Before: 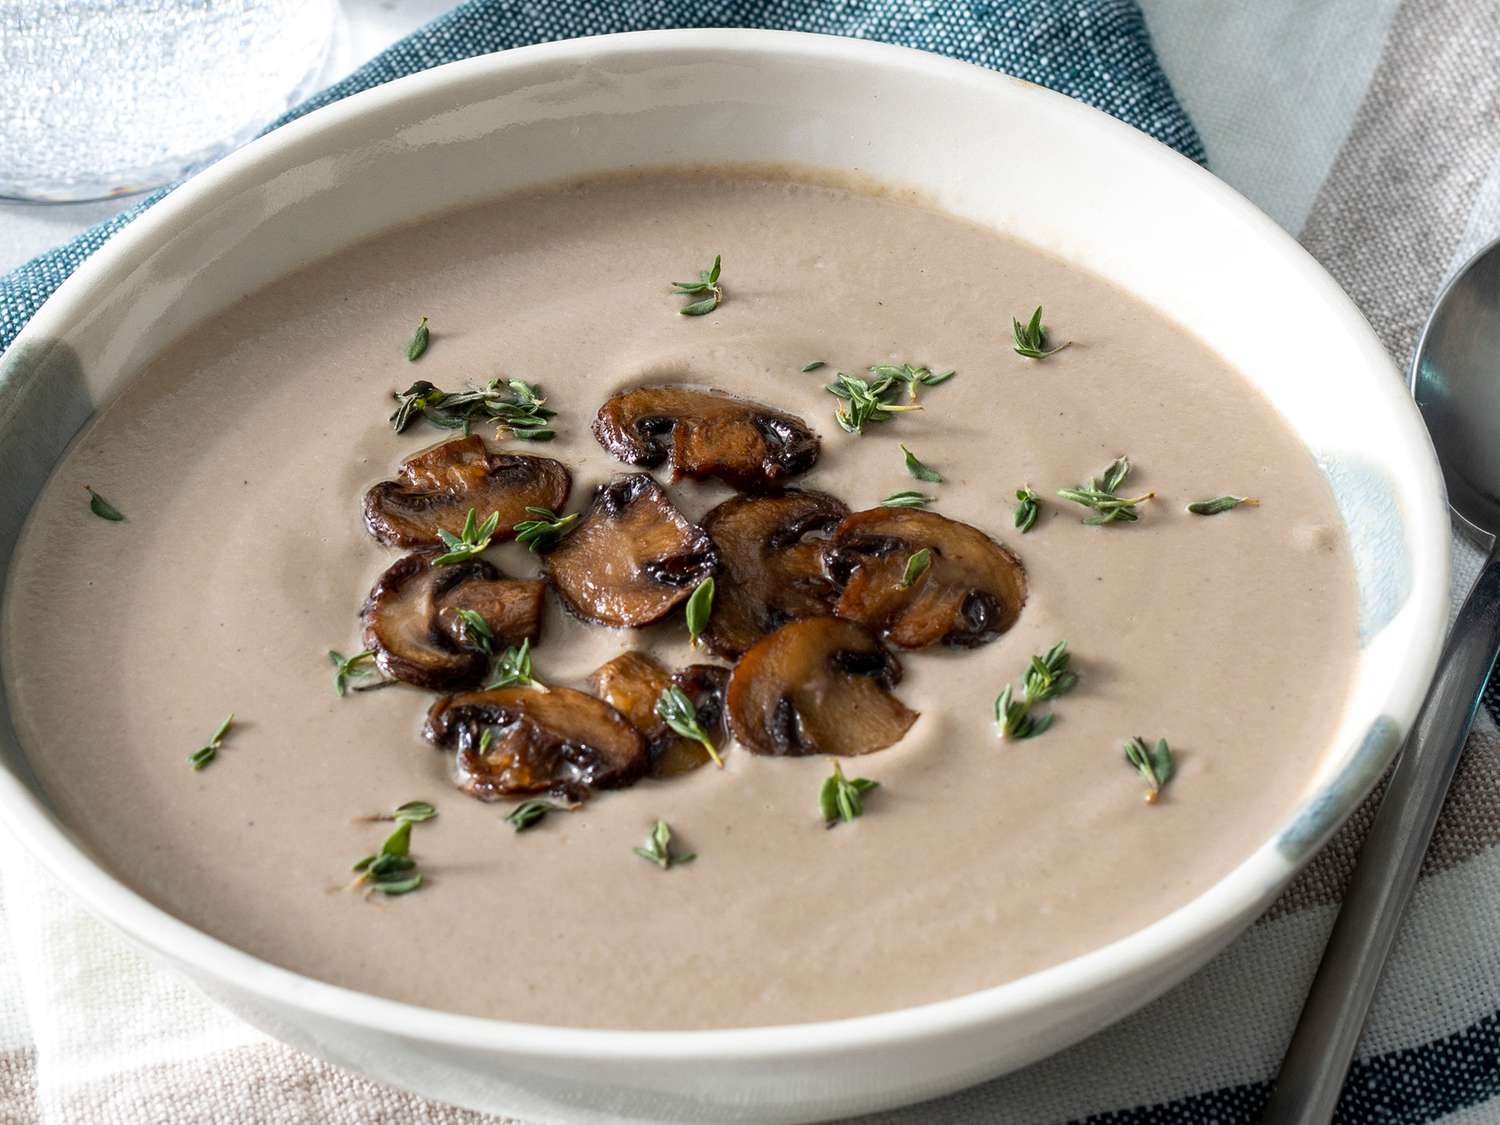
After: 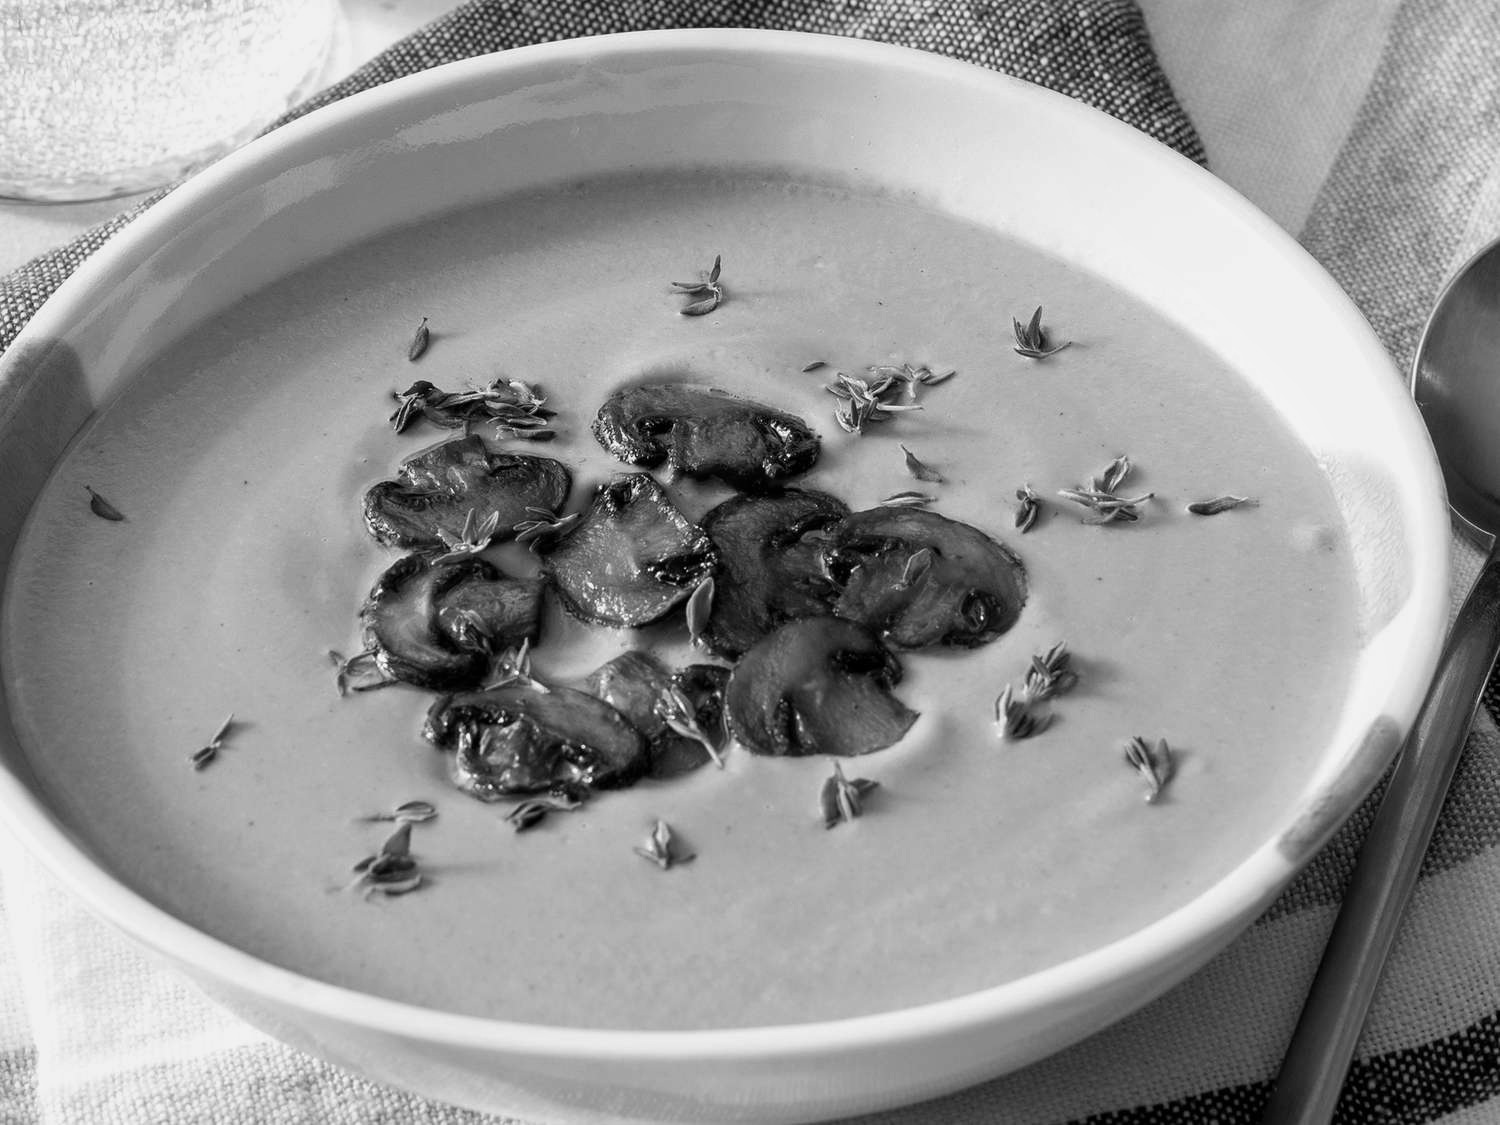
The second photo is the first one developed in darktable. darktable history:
color balance rgb: perceptual saturation grading › global saturation 25%, global vibrance 20%
monochrome: a 30.25, b 92.03
